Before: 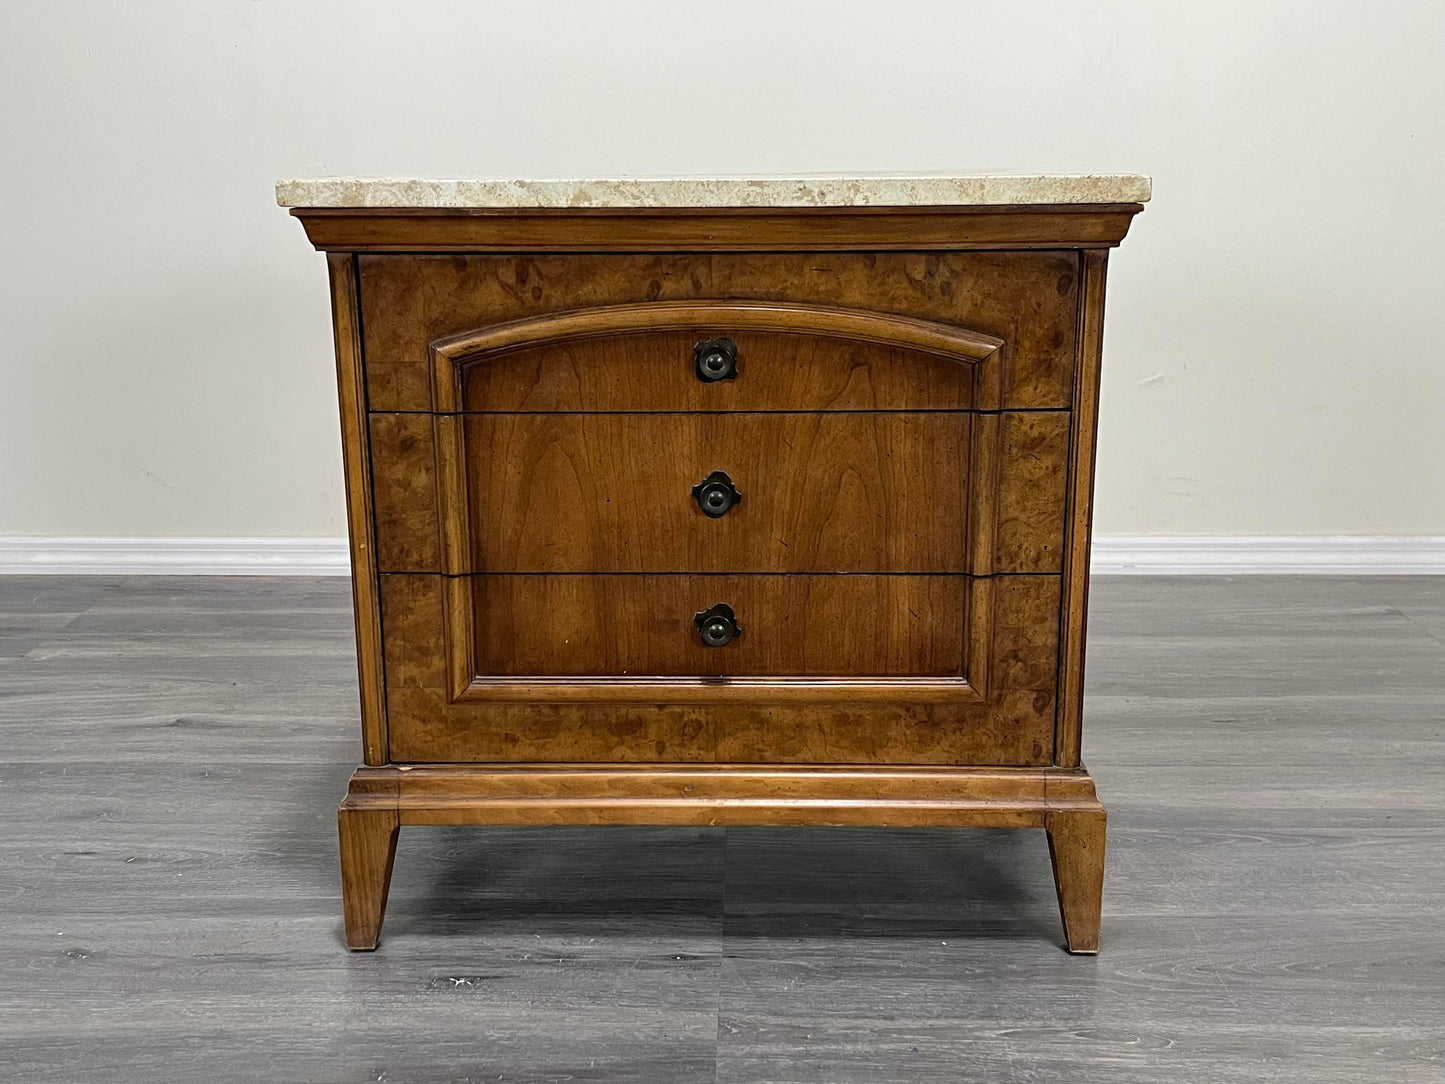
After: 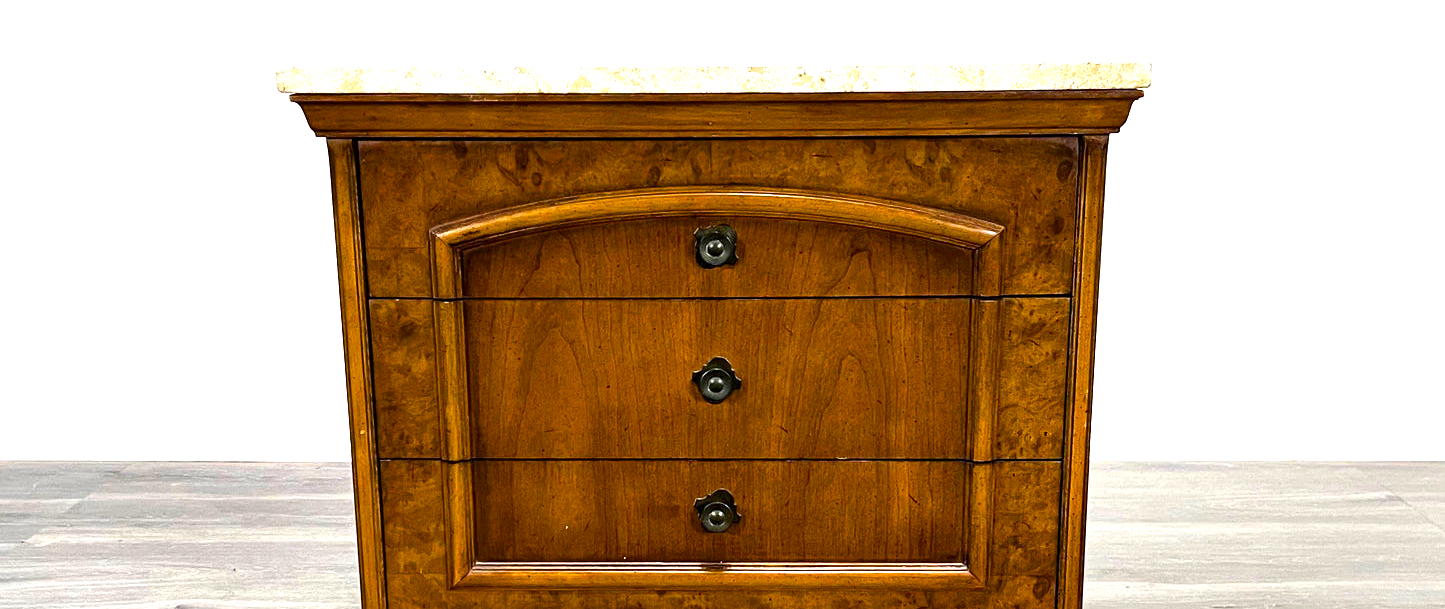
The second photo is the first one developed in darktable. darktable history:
exposure: black level correction 0.001, exposure 1.398 EV, compensate exposure bias true, compensate highlight preservation false
crop and rotate: top 10.55%, bottom 33.262%
color balance rgb: perceptual saturation grading › global saturation 30.632%, perceptual brilliance grading › highlights 4.983%, perceptual brilliance grading › shadows -10.394%, saturation formula JzAzBz (2021)
